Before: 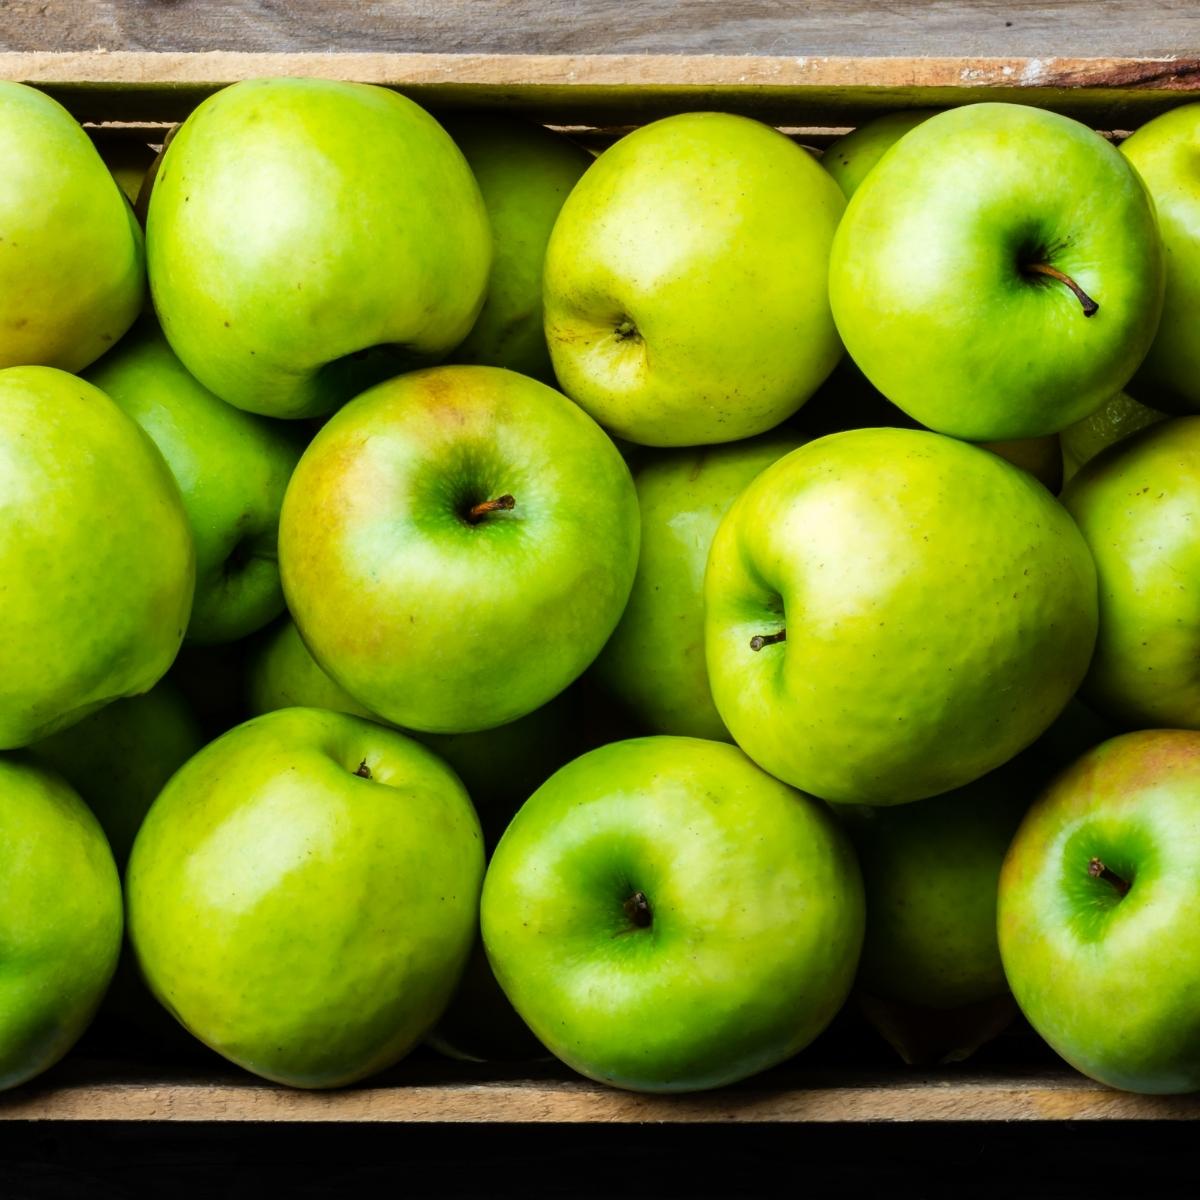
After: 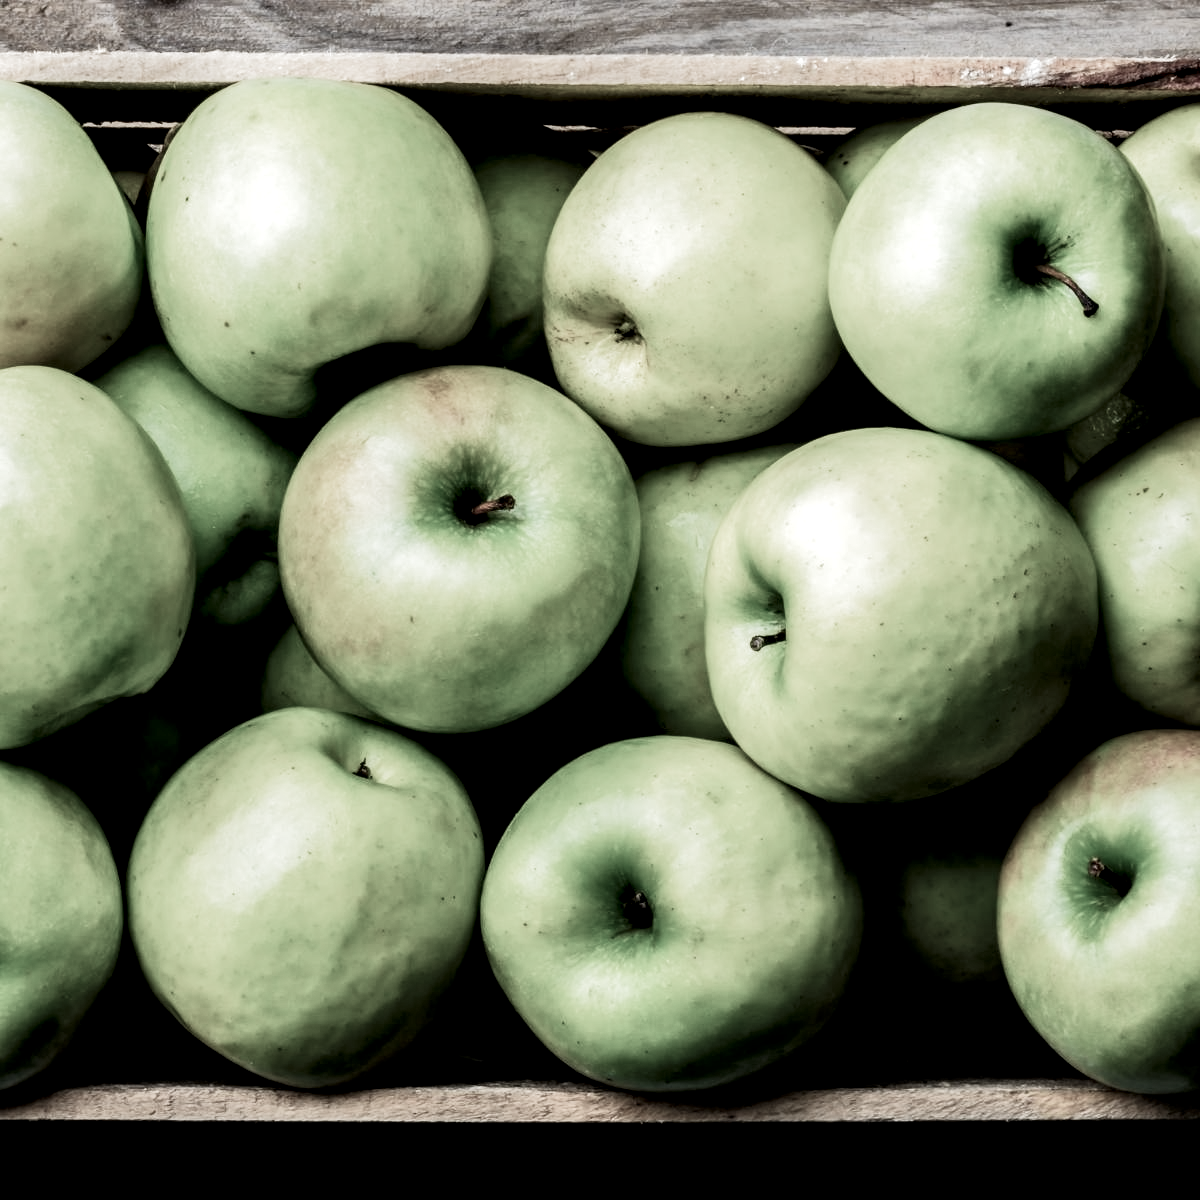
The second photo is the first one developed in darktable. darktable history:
tone curve: curves: ch0 [(0, 0) (0.003, 0.006) (0.011, 0.011) (0.025, 0.02) (0.044, 0.032) (0.069, 0.035) (0.1, 0.046) (0.136, 0.063) (0.177, 0.089) (0.224, 0.12) (0.277, 0.16) (0.335, 0.206) (0.399, 0.268) (0.468, 0.359) (0.543, 0.466) (0.623, 0.582) (0.709, 0.722) (0.801, 0.808) (0.898, 0.886) (1, 1)], color space Lab, independent channels
local contrast: detail 135%, midtone range 0.747
filmic rgb: black relative exposure -5.1 EV, white relative exposure 3.18 EV, hardness 3.42, contrast 1.198, highlights saturation mix -30.38%, preserve chrominance RGB euclidean norm (legacy), color science v4 (2020)
contrast brightness saturation: saturation 0.491
tone equalizer: -8 EV 0.261 EV, -7 EV 0.437 EV, -6 EV 0.408 EV, -5 EV 0.252 EV, -3 EV -0.258 EV, -2 EV -0.429 EV, -1 EV -0.402 EV, +0 EV -0.229 EV, edges refinement/feathering 500, mask exposure compensation -1.57 EV, preserve details no
